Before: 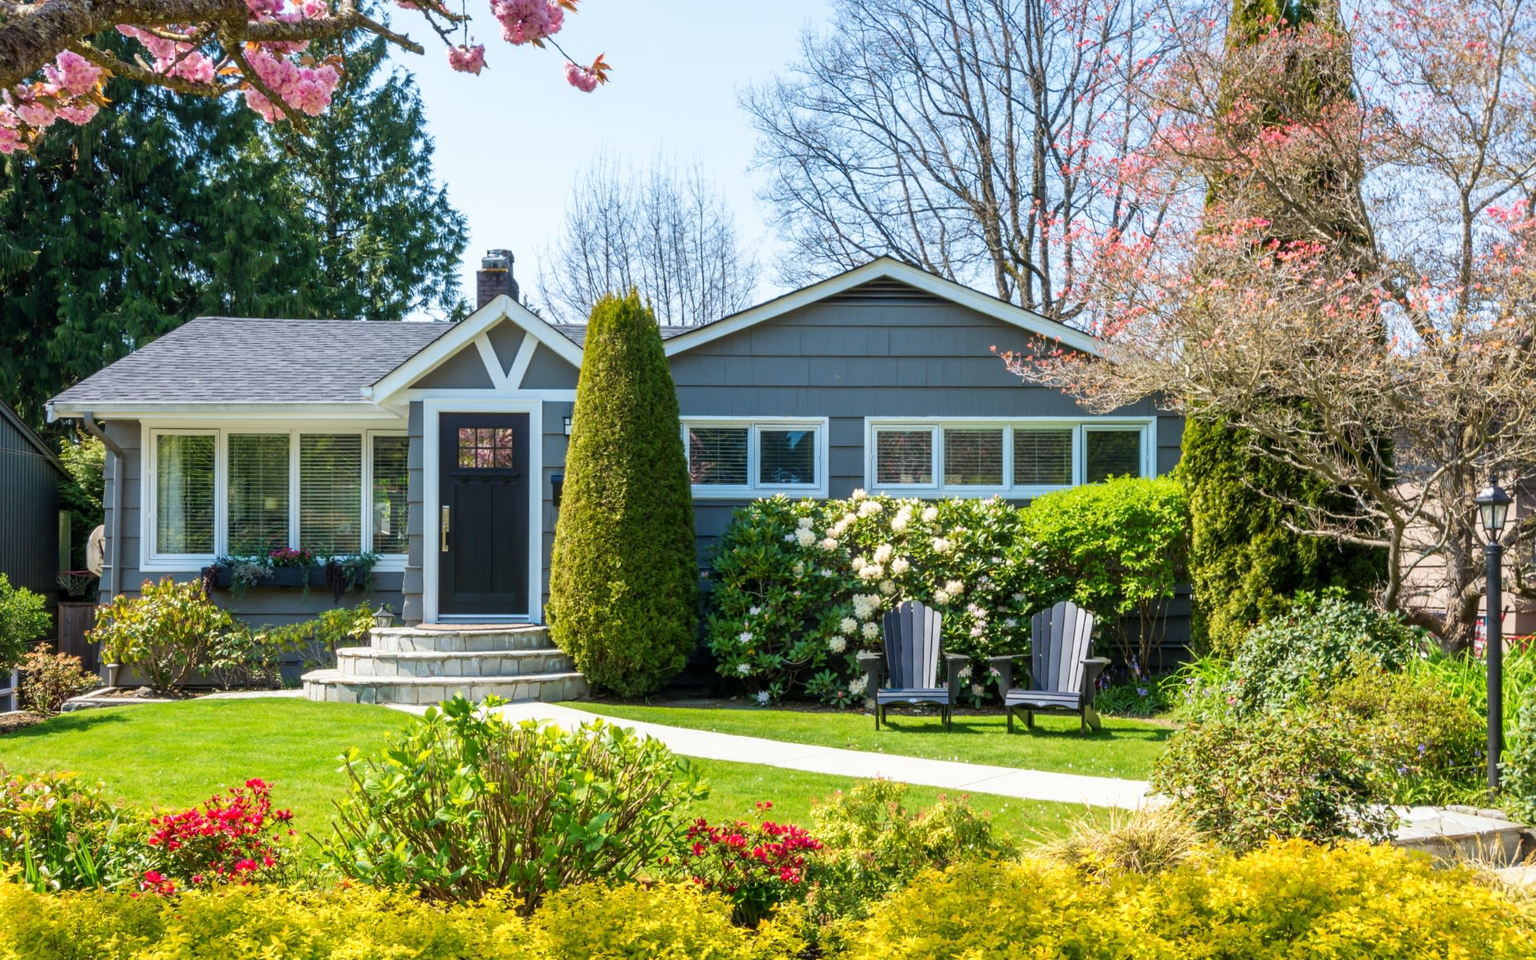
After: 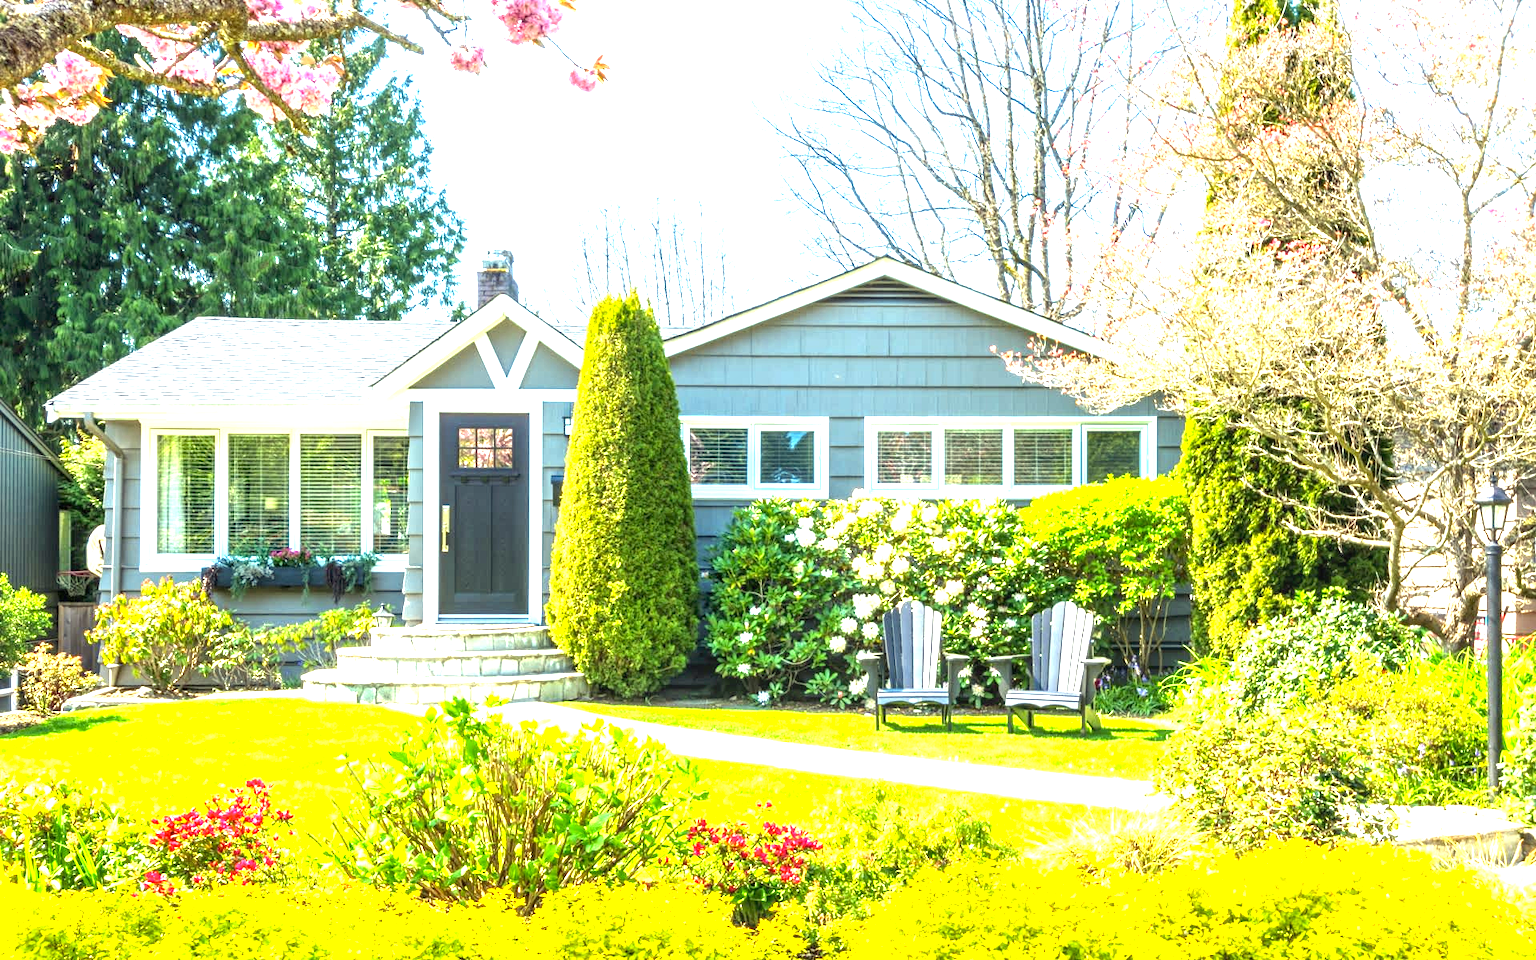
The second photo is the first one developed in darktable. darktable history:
color correction: highlights a* -5.73, highlights b* 11.06
local contrast: detail 130%
exposure: exposure 1.988 EV, compensate highlight preservation false
